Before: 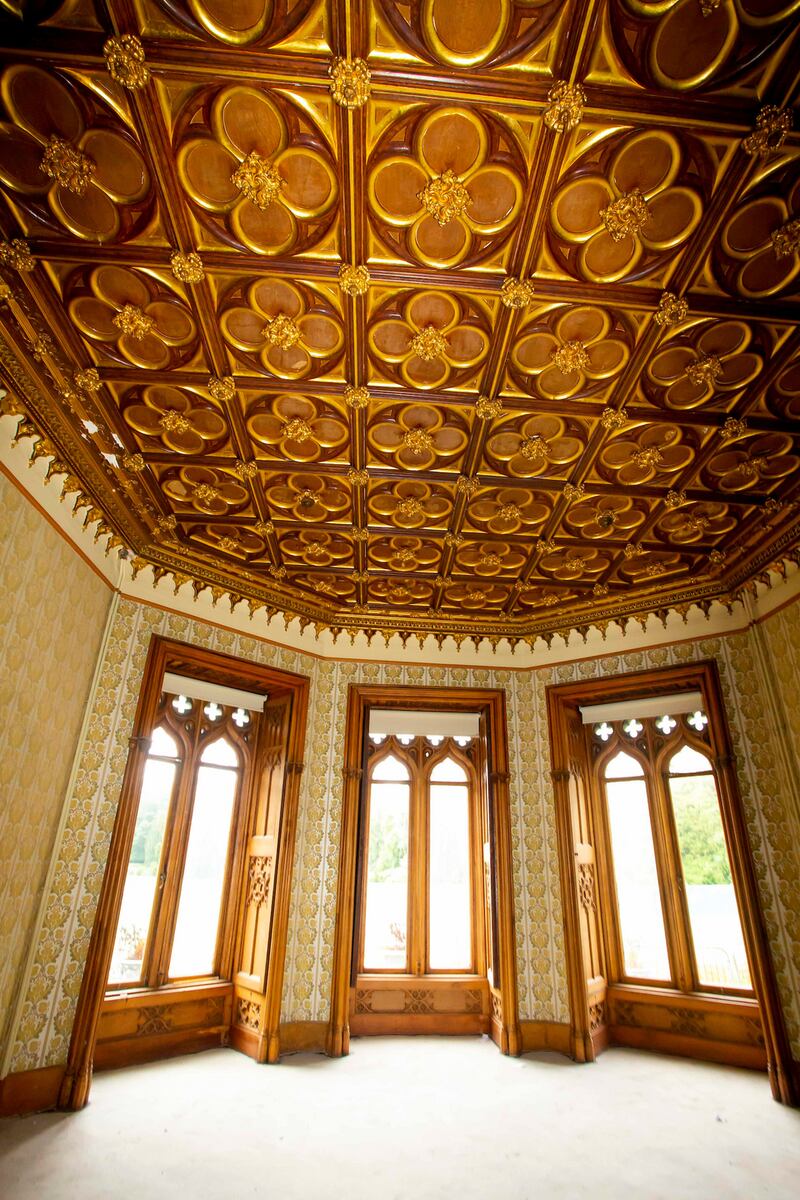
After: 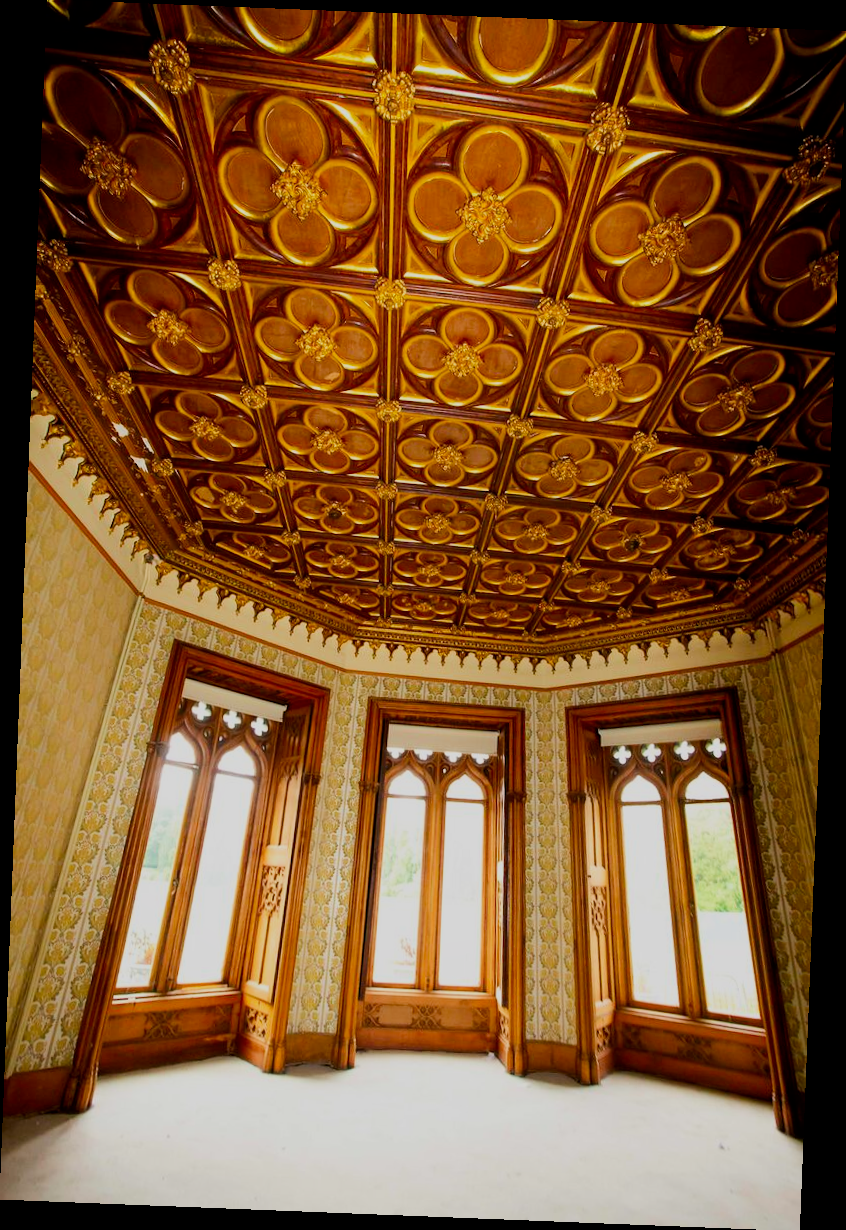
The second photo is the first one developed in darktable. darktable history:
filmic rgb: black relative exposure -7.65 EV, white relative exposure 4.56 EV, hardness 3.61
contrast brightness saturation: contrast 0.13, brightness -0.05, saturation 0.16
shadows and highlights: radius 125.46, shadows 21.19, highlights -21.19, low approximation 0.01
rotate and perspective: rotation 2.27°, automatic cropping off
